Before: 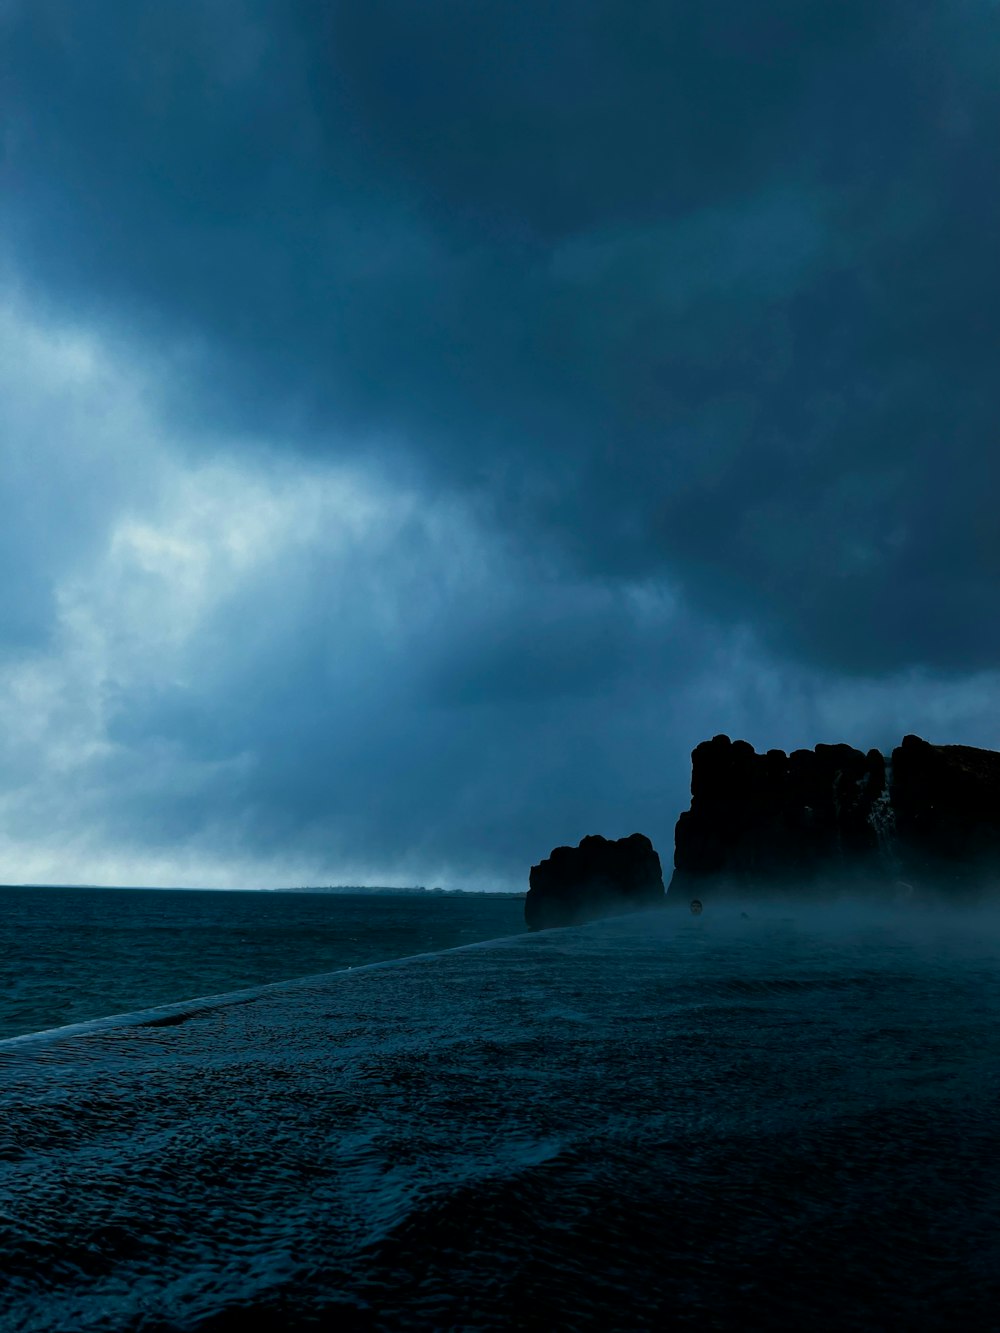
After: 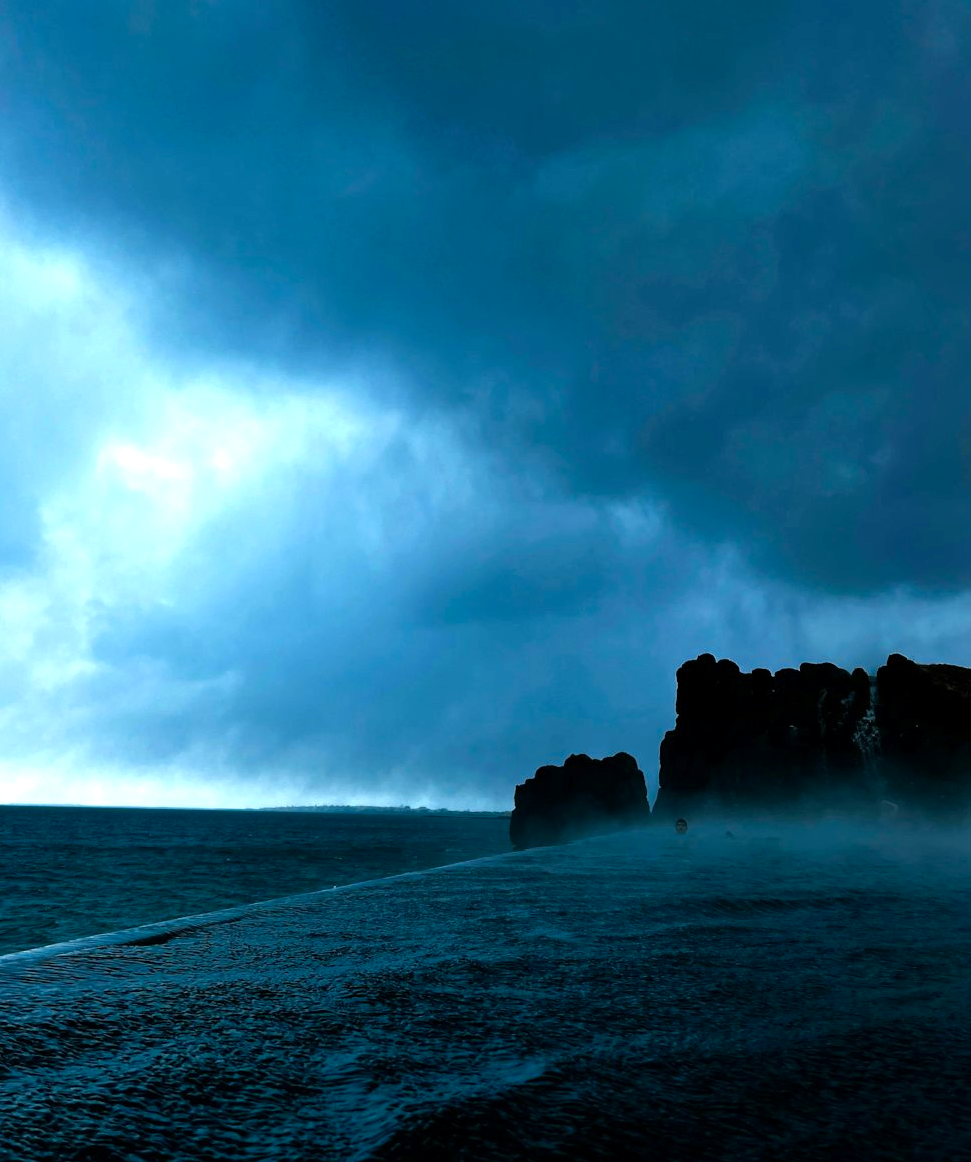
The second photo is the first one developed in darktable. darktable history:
crop: left 1.507%, top 6.147%, right 1.379%, bottom 6.637%
levels: levels [0, 0.374, 0.749]
